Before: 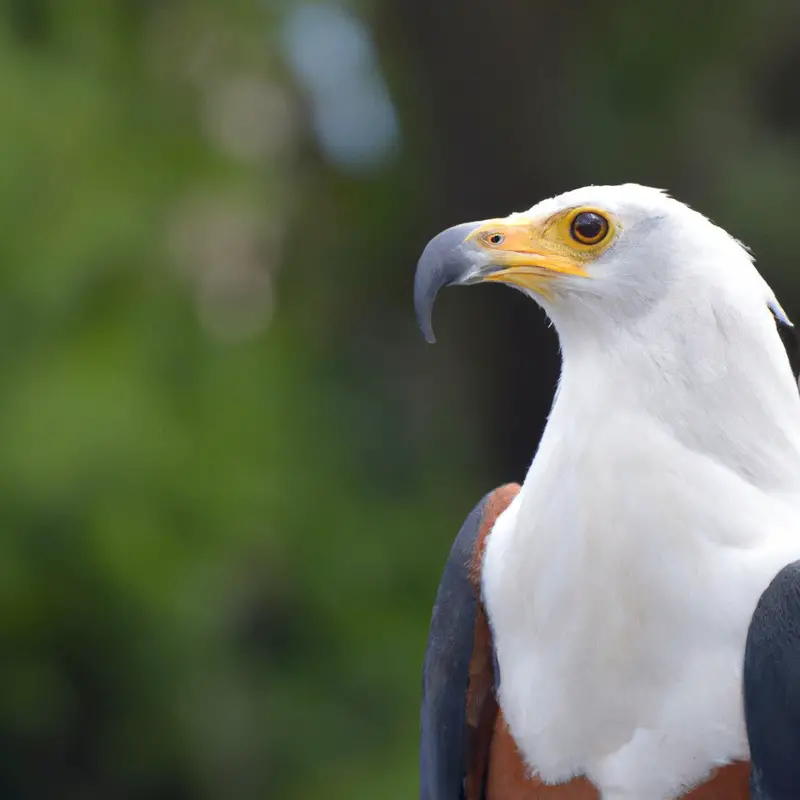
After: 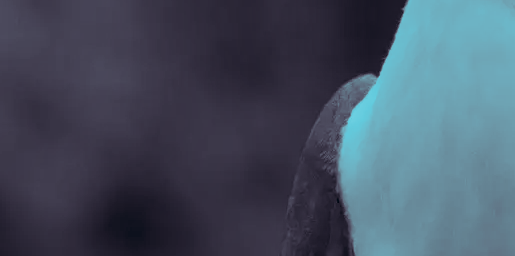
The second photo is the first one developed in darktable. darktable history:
split-toning: shadows › hue 327.6°, highlights › hue 198°, highlights › saturation 0.55, balance -21.25, compress 0%
rotate and perspective: crop left 0, crop top 0
crop: left 18.091%, top 51.13%, right 17.525%, bottom 16.85%
exposure: black level correction 0.001, exposure 1.129 EV, compensate exposure bias true, compensate highlight preservation false
colorize: hue 194.4°, saturation 29%, source mix 61.75%, lightness 3.98%, version 1
contrast brightness saturation: contrast -0.02, brightness -0.01, saturation 0.03
local contrast: detail 142%
